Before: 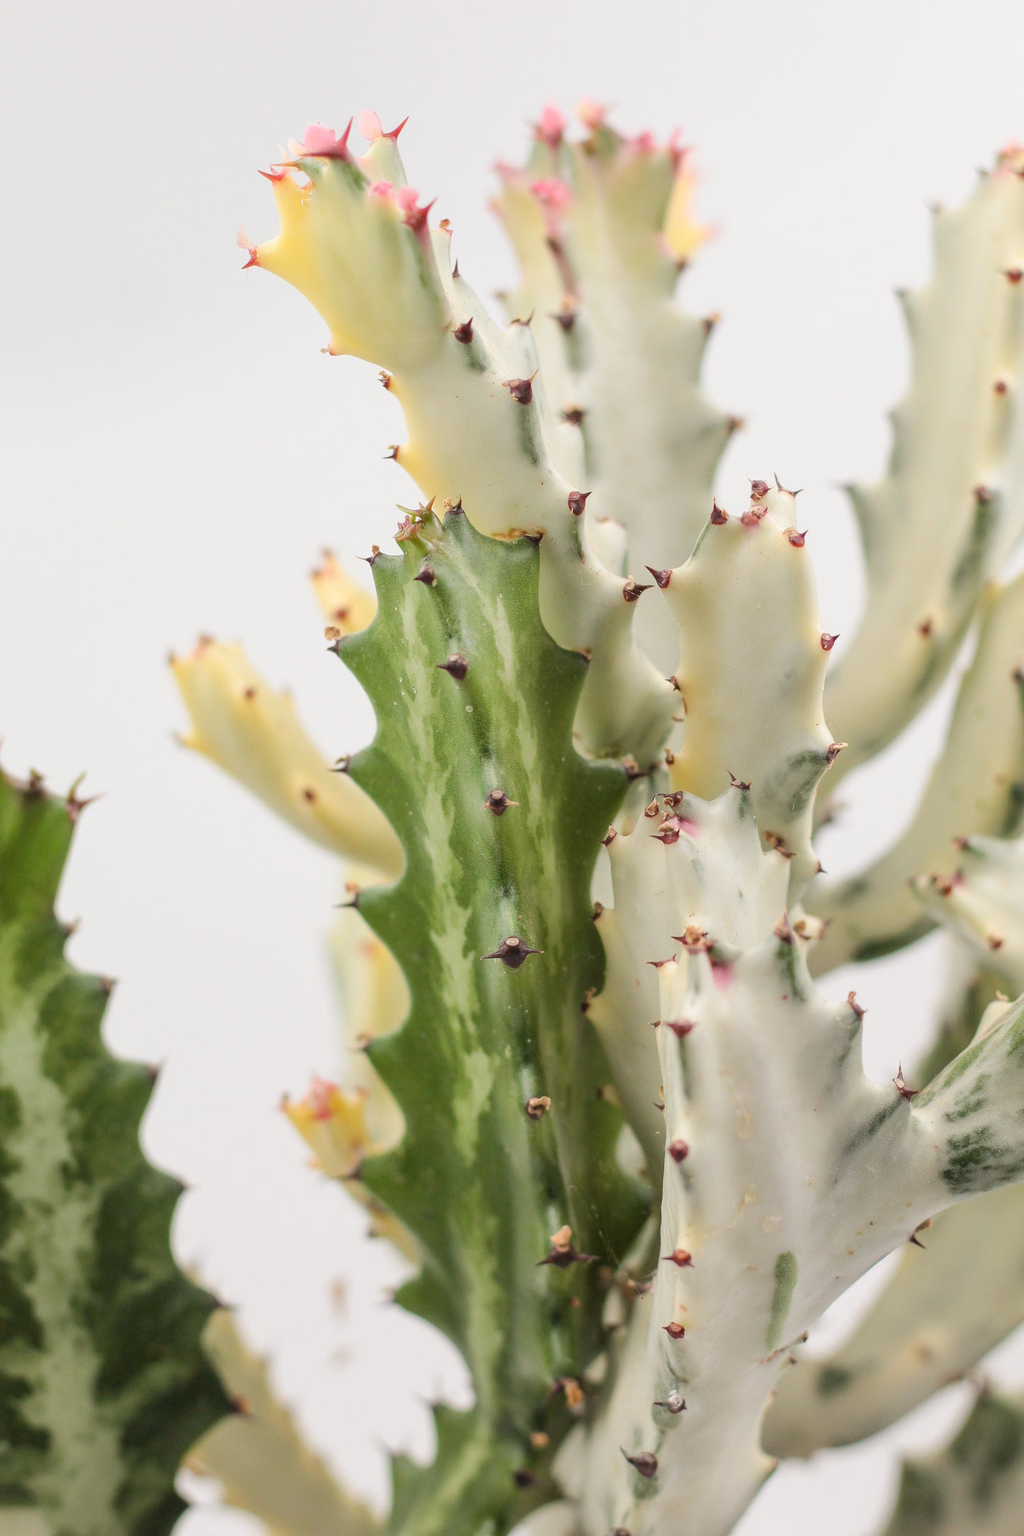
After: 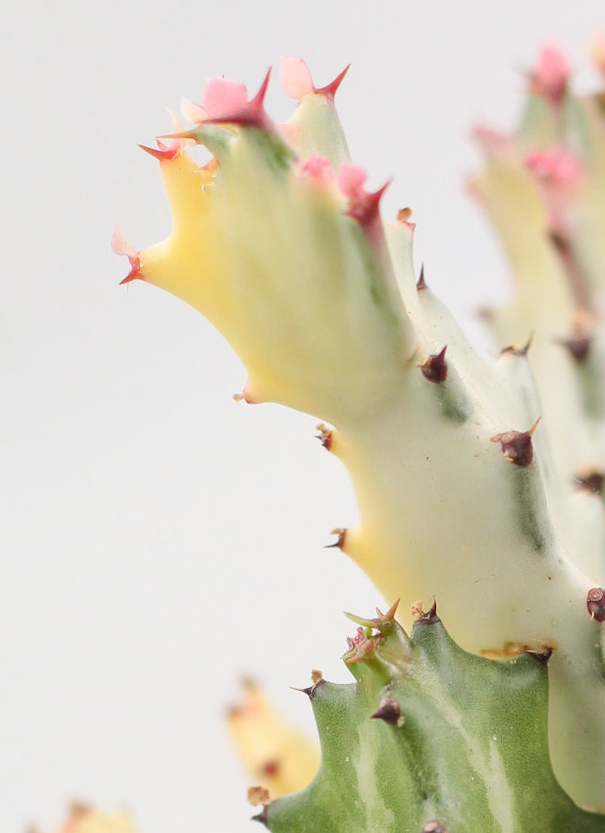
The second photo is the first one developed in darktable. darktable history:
rotate and perspective: rotation -1.24°, automatic cropping off
crop: left 15.452%, top 5.459%, right 43.956%, bottom 56.62%
